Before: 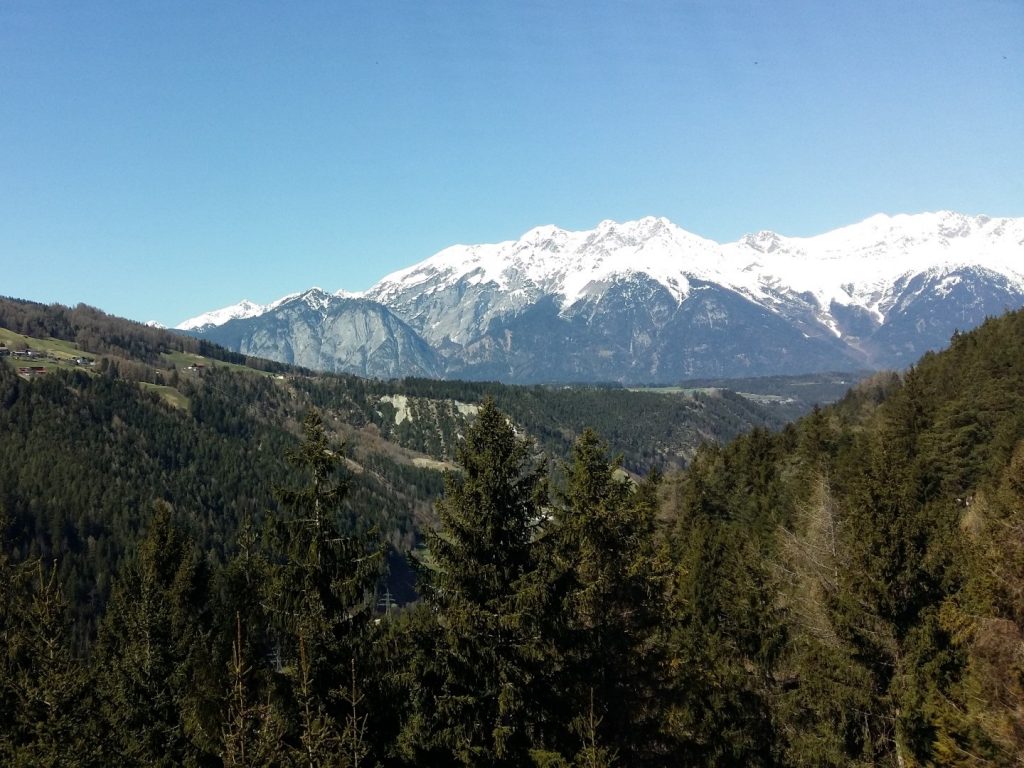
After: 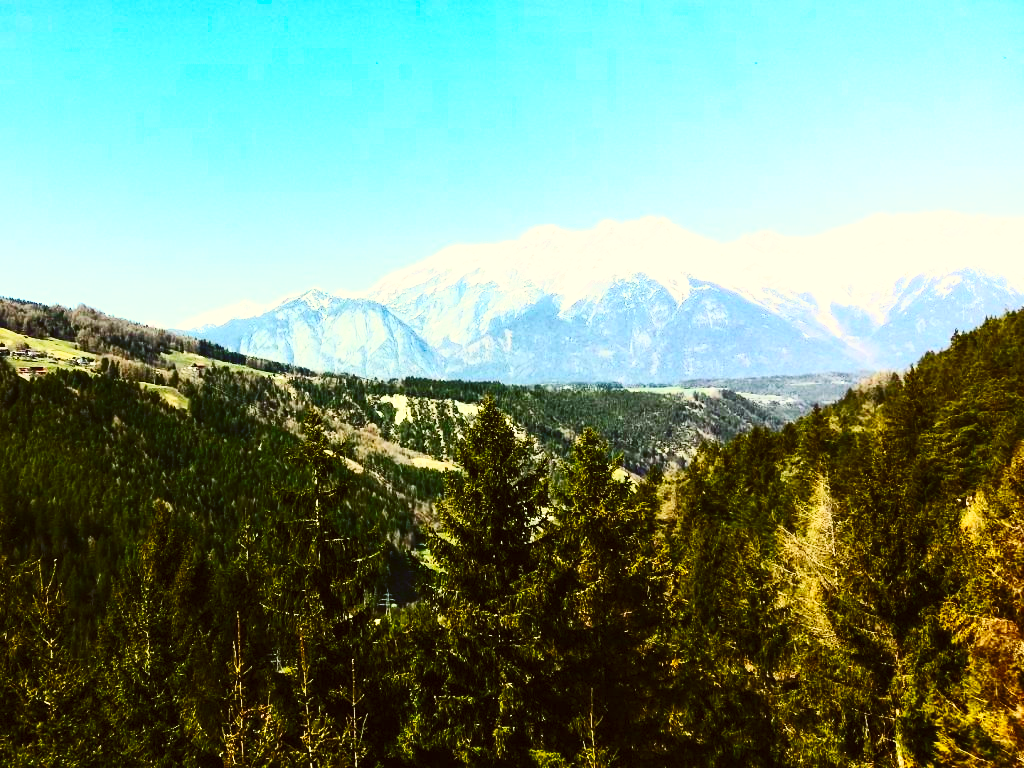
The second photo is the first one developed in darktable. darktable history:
base curve: curves: ch0 [(0, 0) (0.028, 0.03) (0.121, 0.232) (0.46, 0.748) (0.859, 0.968) (1, 1)], preserve colors none
shadows and highlights: radius 117.48, shadows 42.24, highlights -62.24, soften with gaussian
contrast brightness saturation: contrast 0.629, brightness 0.331, saturation 0.139
color correction: highlights a* -1.58, highlights b* 10.55, shadows a* 0.415, shadows b* 19.28
color balance rgb: highlights gain › chroma 0.788%, highlights gain › hue 57.38°, perceptual saturation grading › global saturation 30.121%, perceptual brilliance grading › highlights 3.111%, global vibrance 20%
